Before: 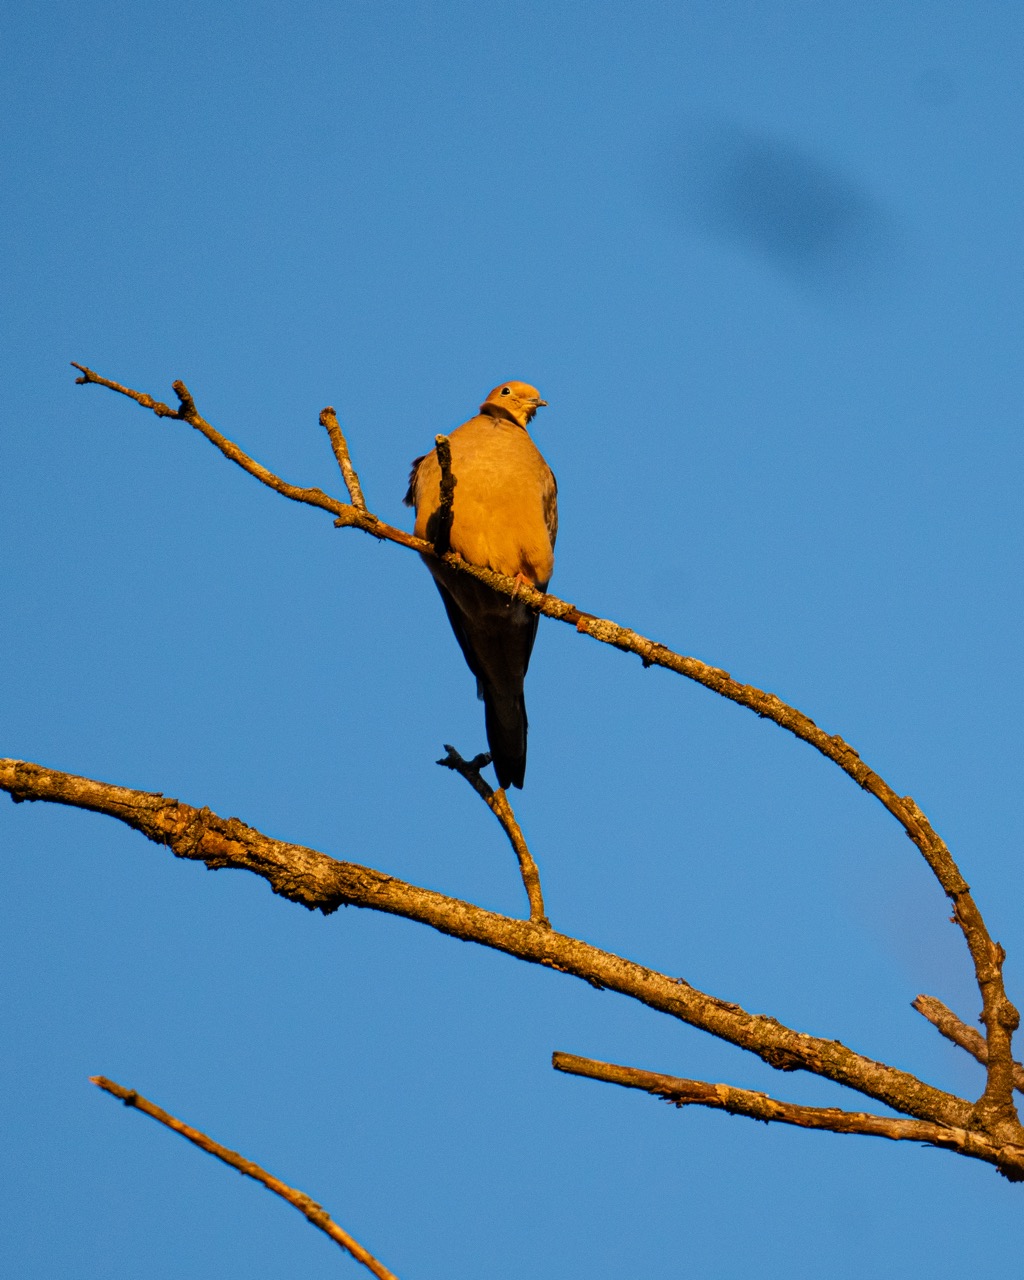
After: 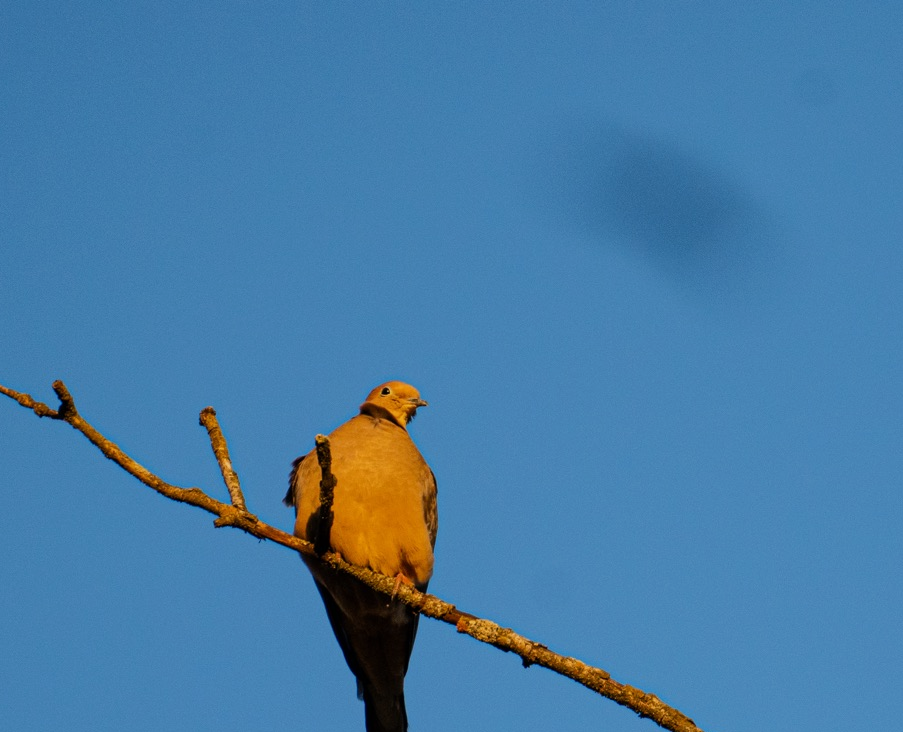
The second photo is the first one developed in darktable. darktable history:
crop and rotate: left 11.812%, bottom 42.776%
exposure: exposure -0.293 EV, compensate highlight preservation false
